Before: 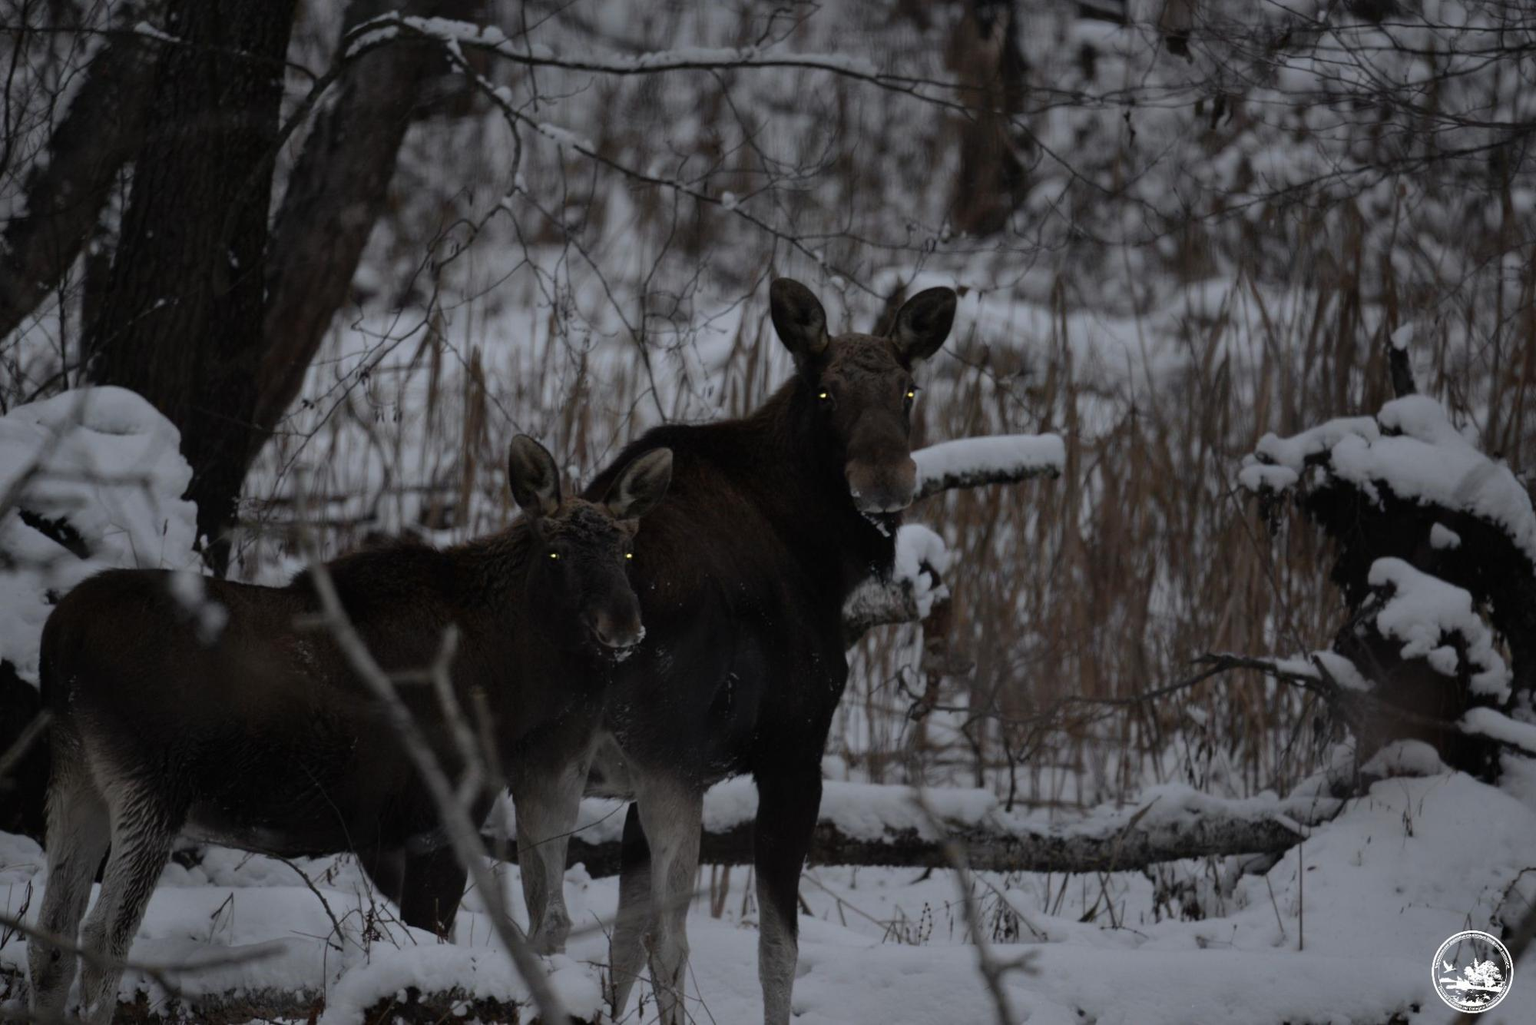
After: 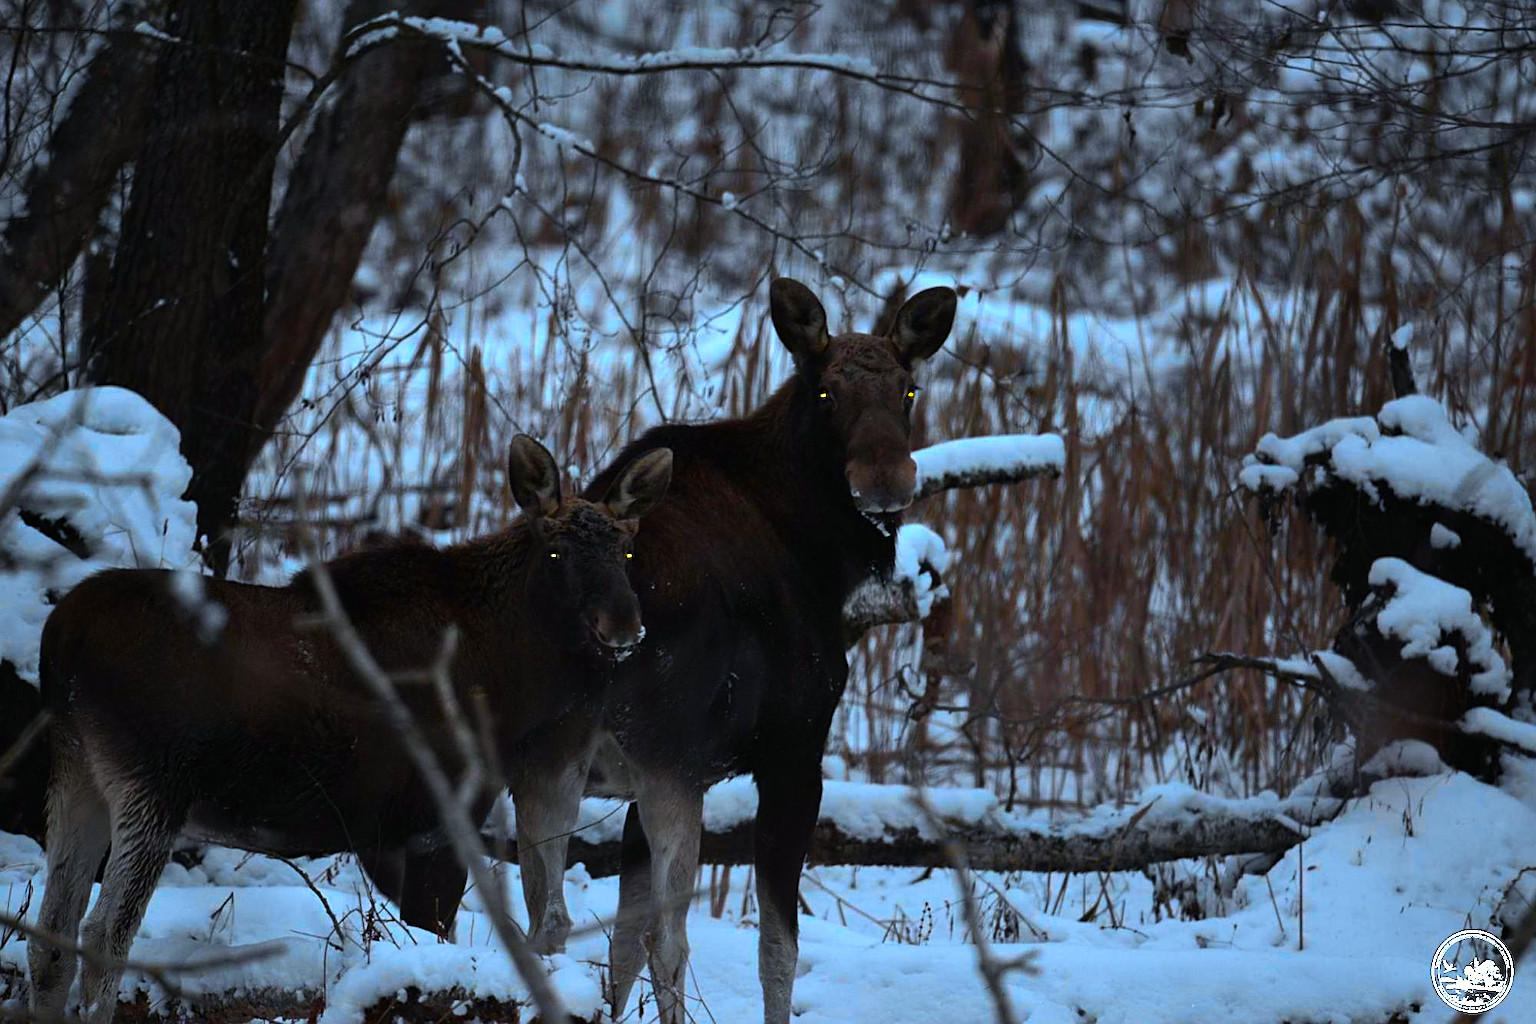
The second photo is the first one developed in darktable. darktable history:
sharpen: on, module defaults
white balance: red 0.967, blue 1.049
color balance rgb: linear chroma grading › highlights 100%, linear chroma grading › global chroma 23.41%, perceptual saturation grading › global saturation 35.38%, hue shift -10.68°, perceptual brilliance grading › highlights 47.25%, perceptual brilliance grading › mid-tones 22.2%, perceptual brilliance grading › shadows -5.93%
